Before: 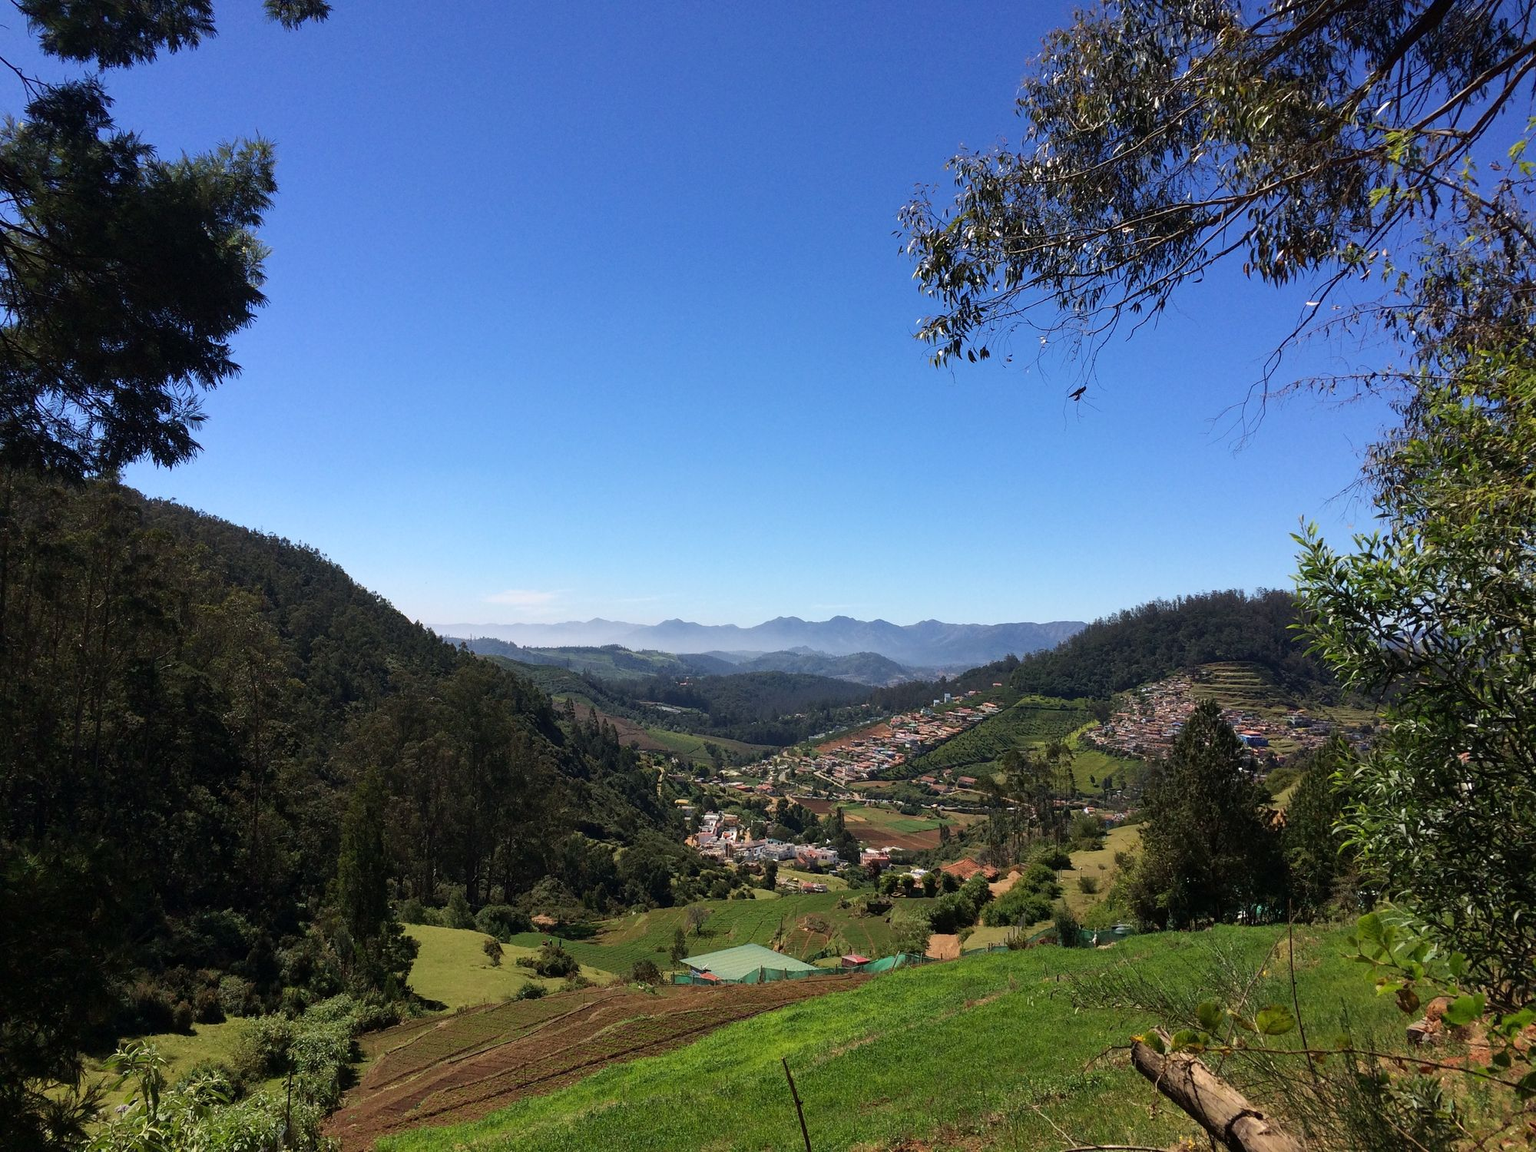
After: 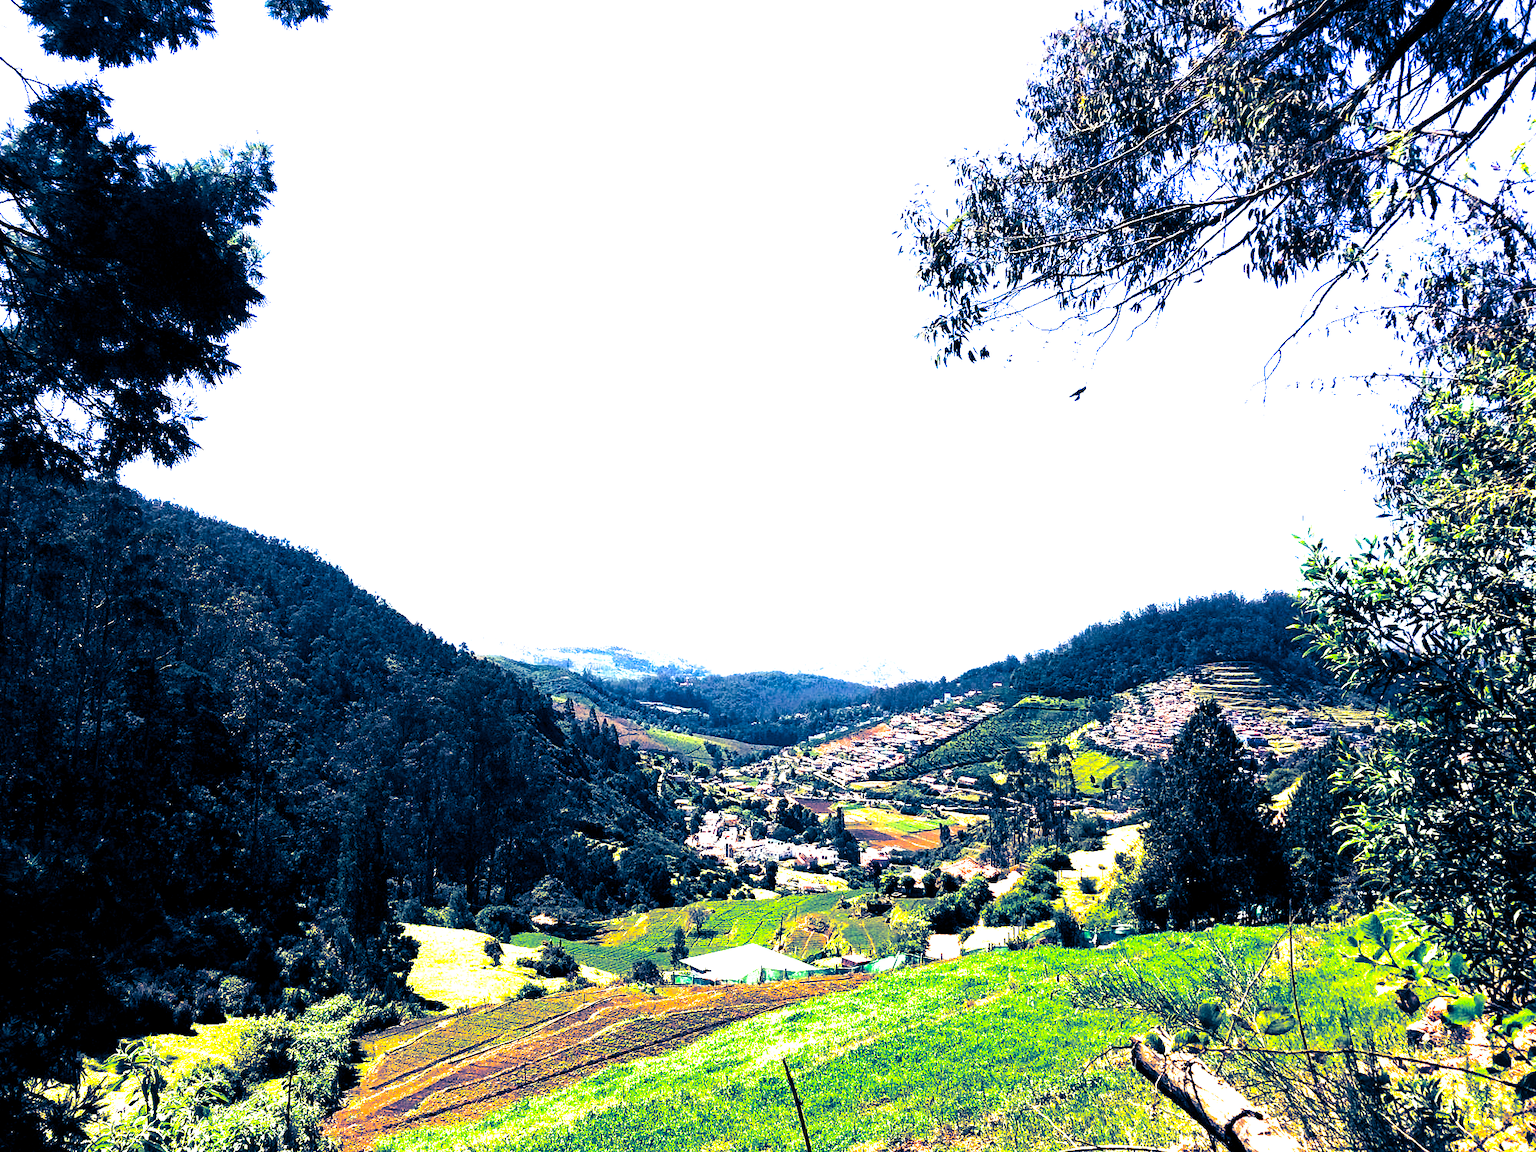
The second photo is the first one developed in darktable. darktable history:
color balance rgb: perceptual saturation grading › global saturation 20%, global vibrance 20%
split-toning: shadows › hue 226.8°, shadows › saturation 1, highlights › saturation 0, balance -61.41
exposure: black level correction 0.001, exposure 2 EV, compensate highlight preservation false
contrast brightness saturation: brightness -0.02, saturation 0.35
levels: levels [0.044, 0.475, 0.791]
